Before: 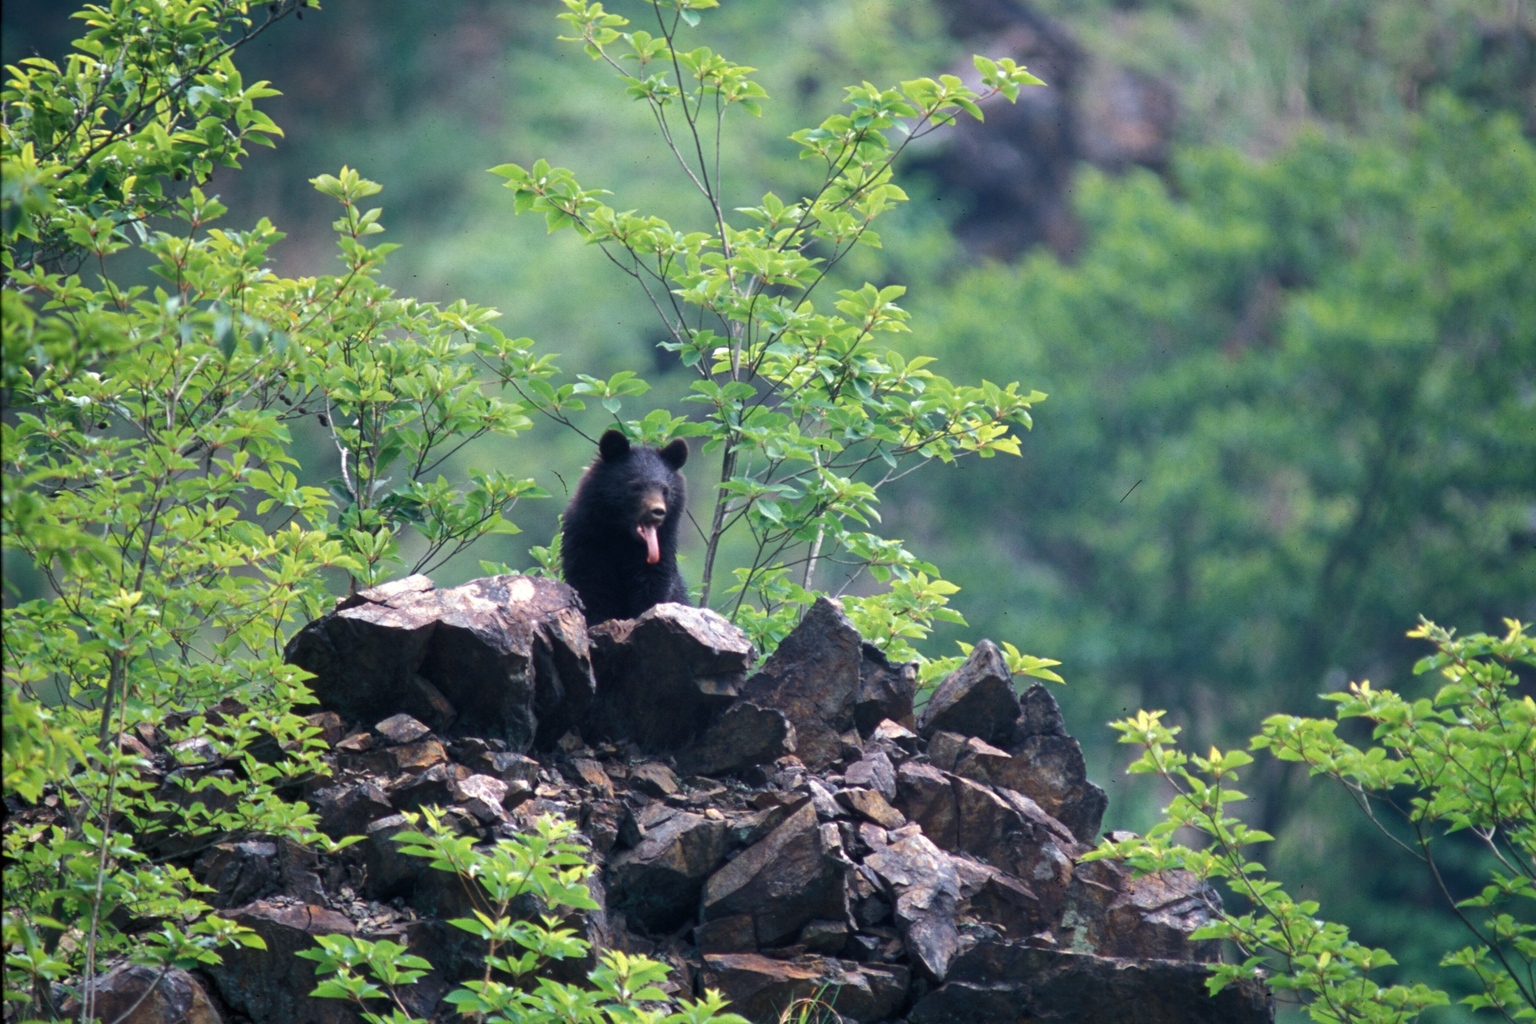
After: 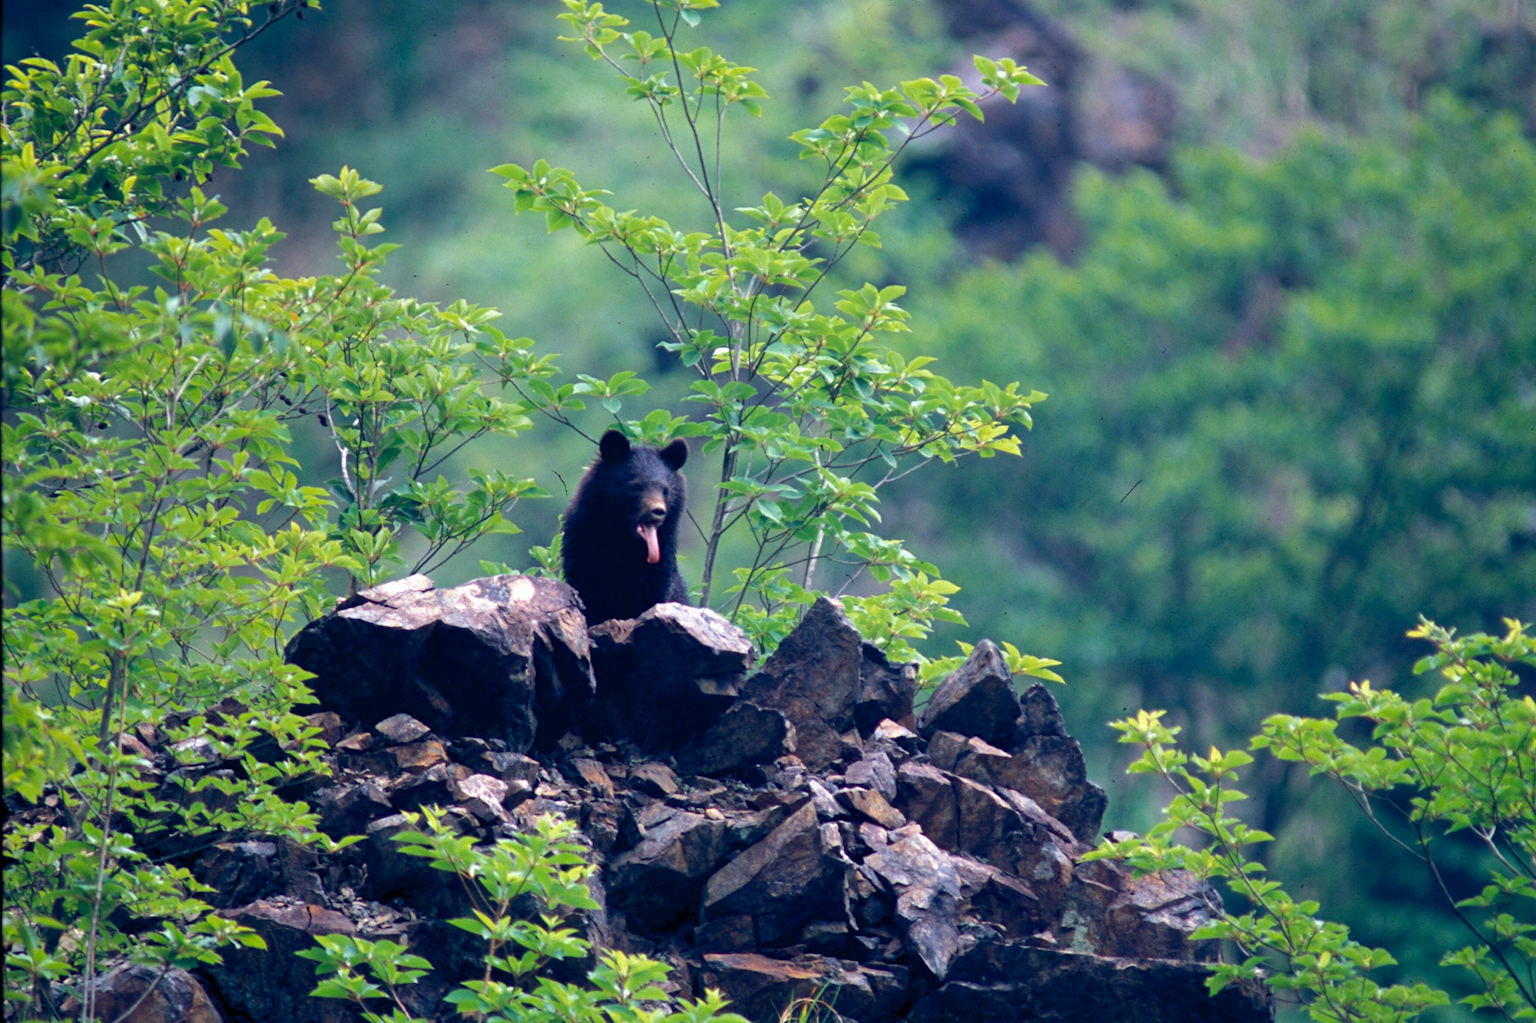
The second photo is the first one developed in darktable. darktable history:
color balance rgb: global offset › luminance -0.308%, global offset › chroma 0.313%, global offset › hue 261.66°, perceptual saturation grading › global saturation 9.568%, global vibrance 16.216%, saturation formula JzAzBz (2021)
